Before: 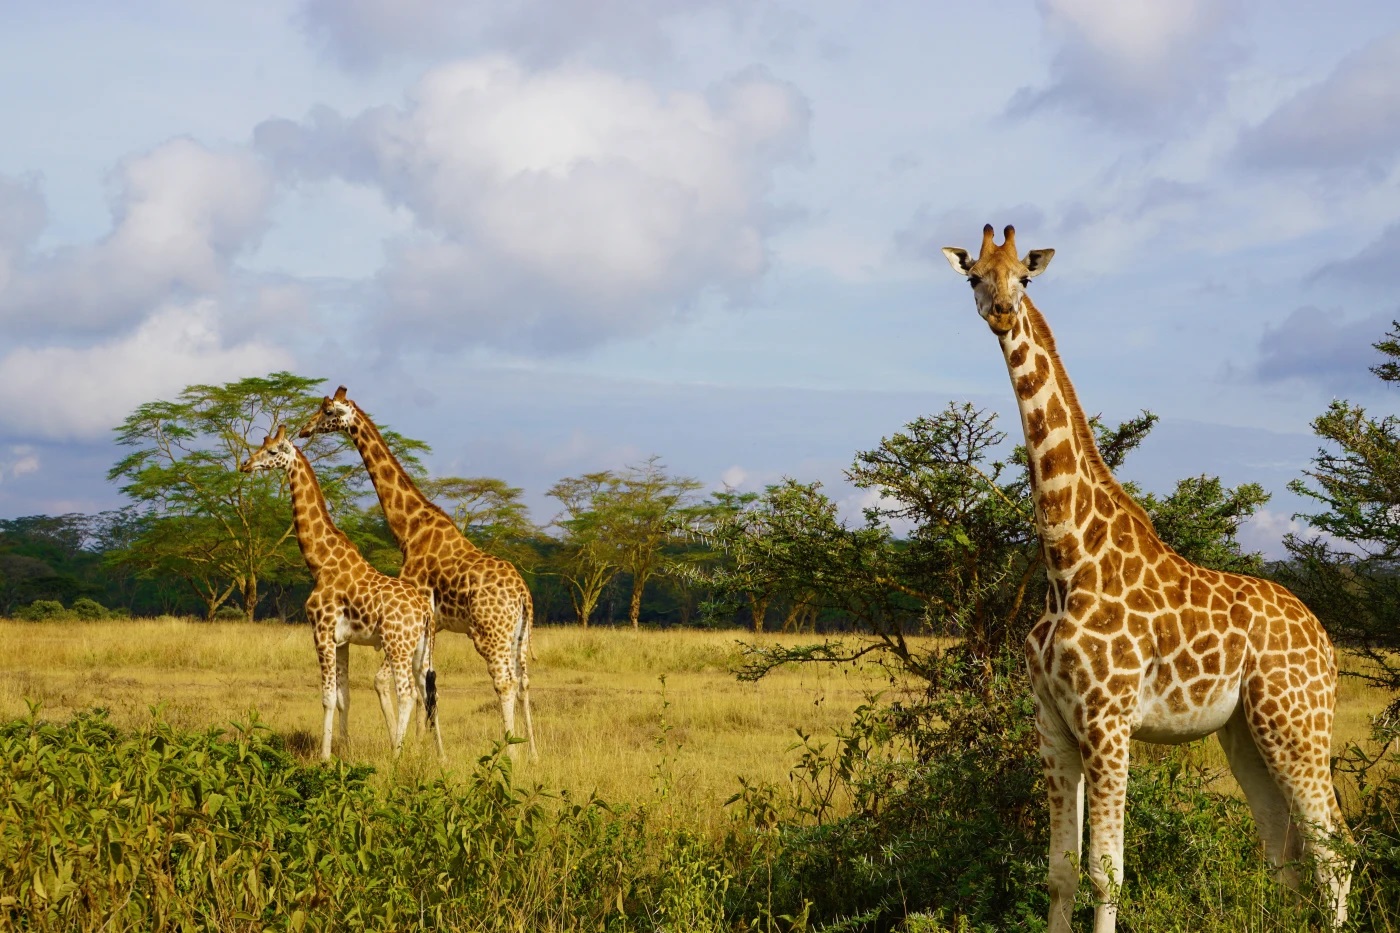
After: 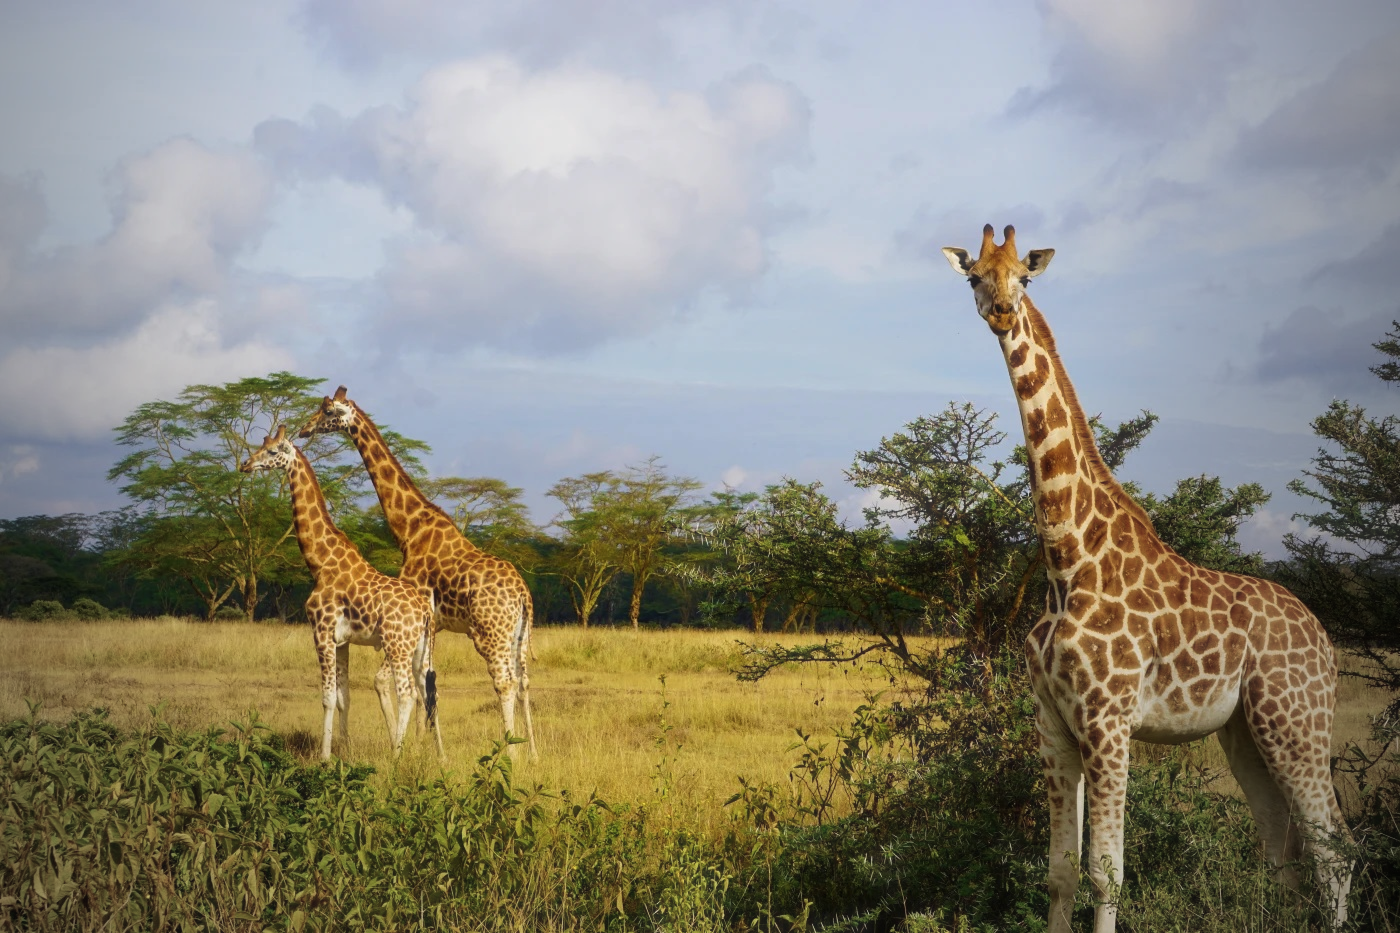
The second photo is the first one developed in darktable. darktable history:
vignetting: fall-off start 72.14%, fall-off radius 108.07%, brightness -0.713, saturation -0.488, center (-0.054, -0.359), width/height ratio 0.729
haze removal: strength -0.09, distance 0.358, compatibility mode true, adaptive false
